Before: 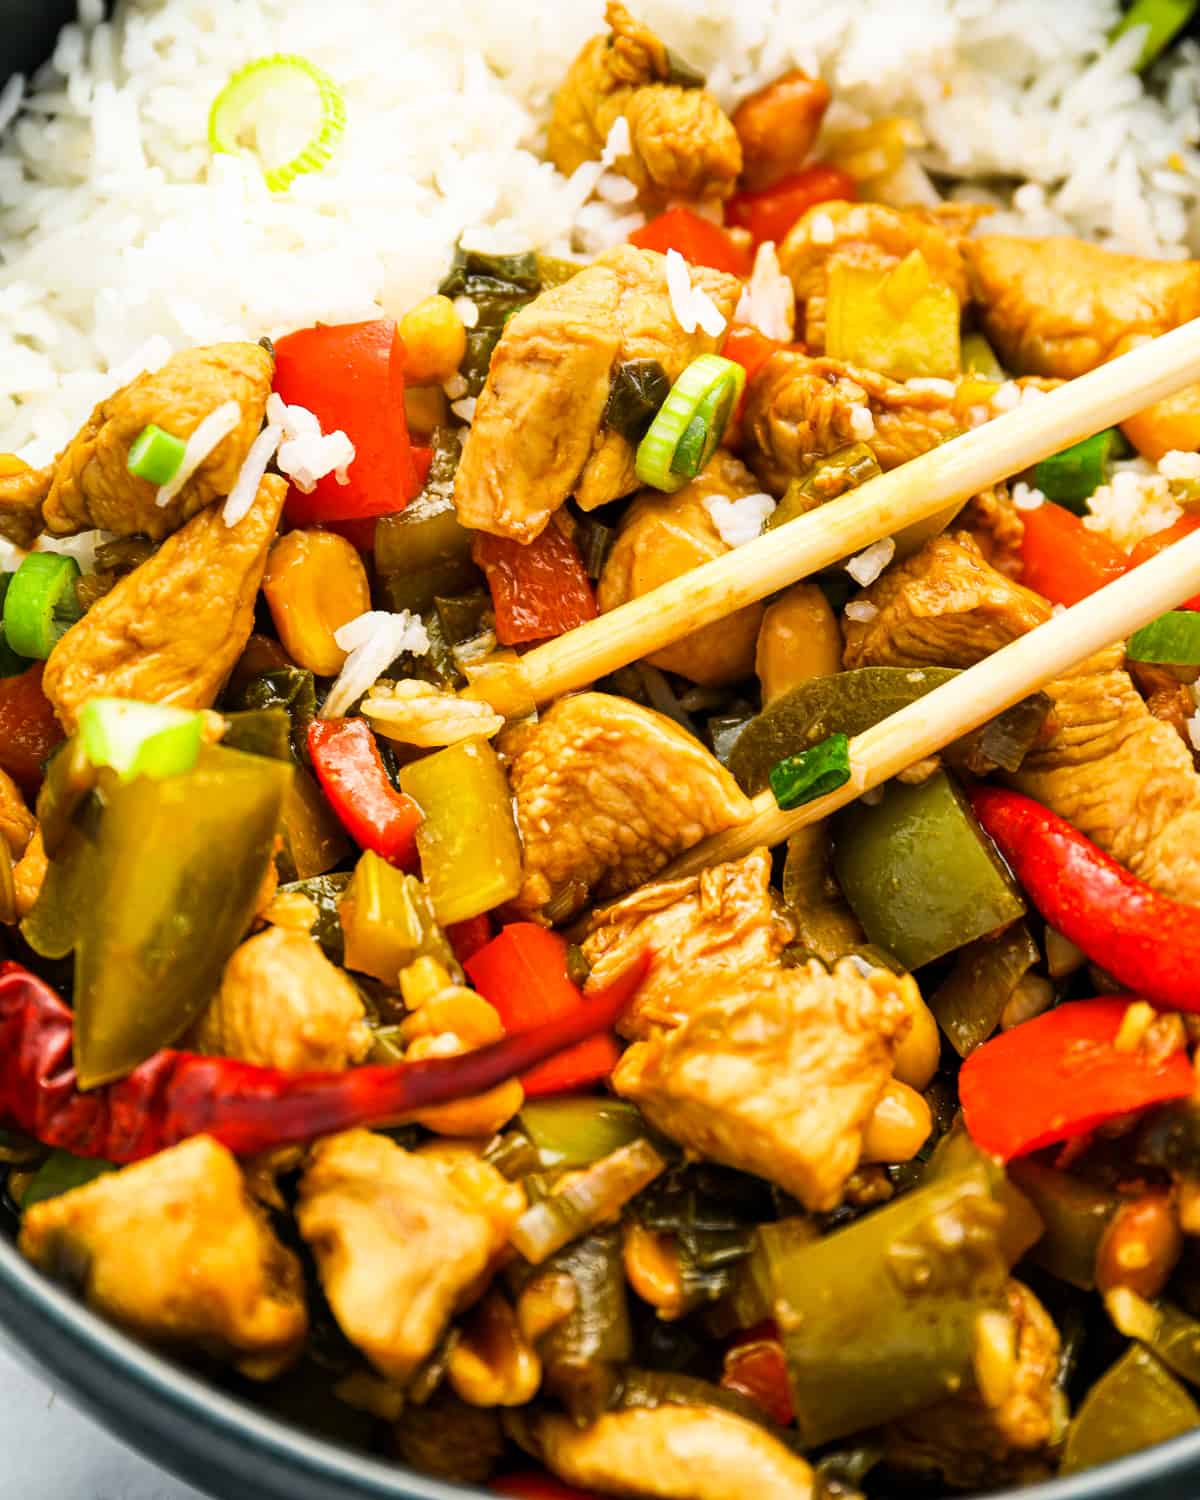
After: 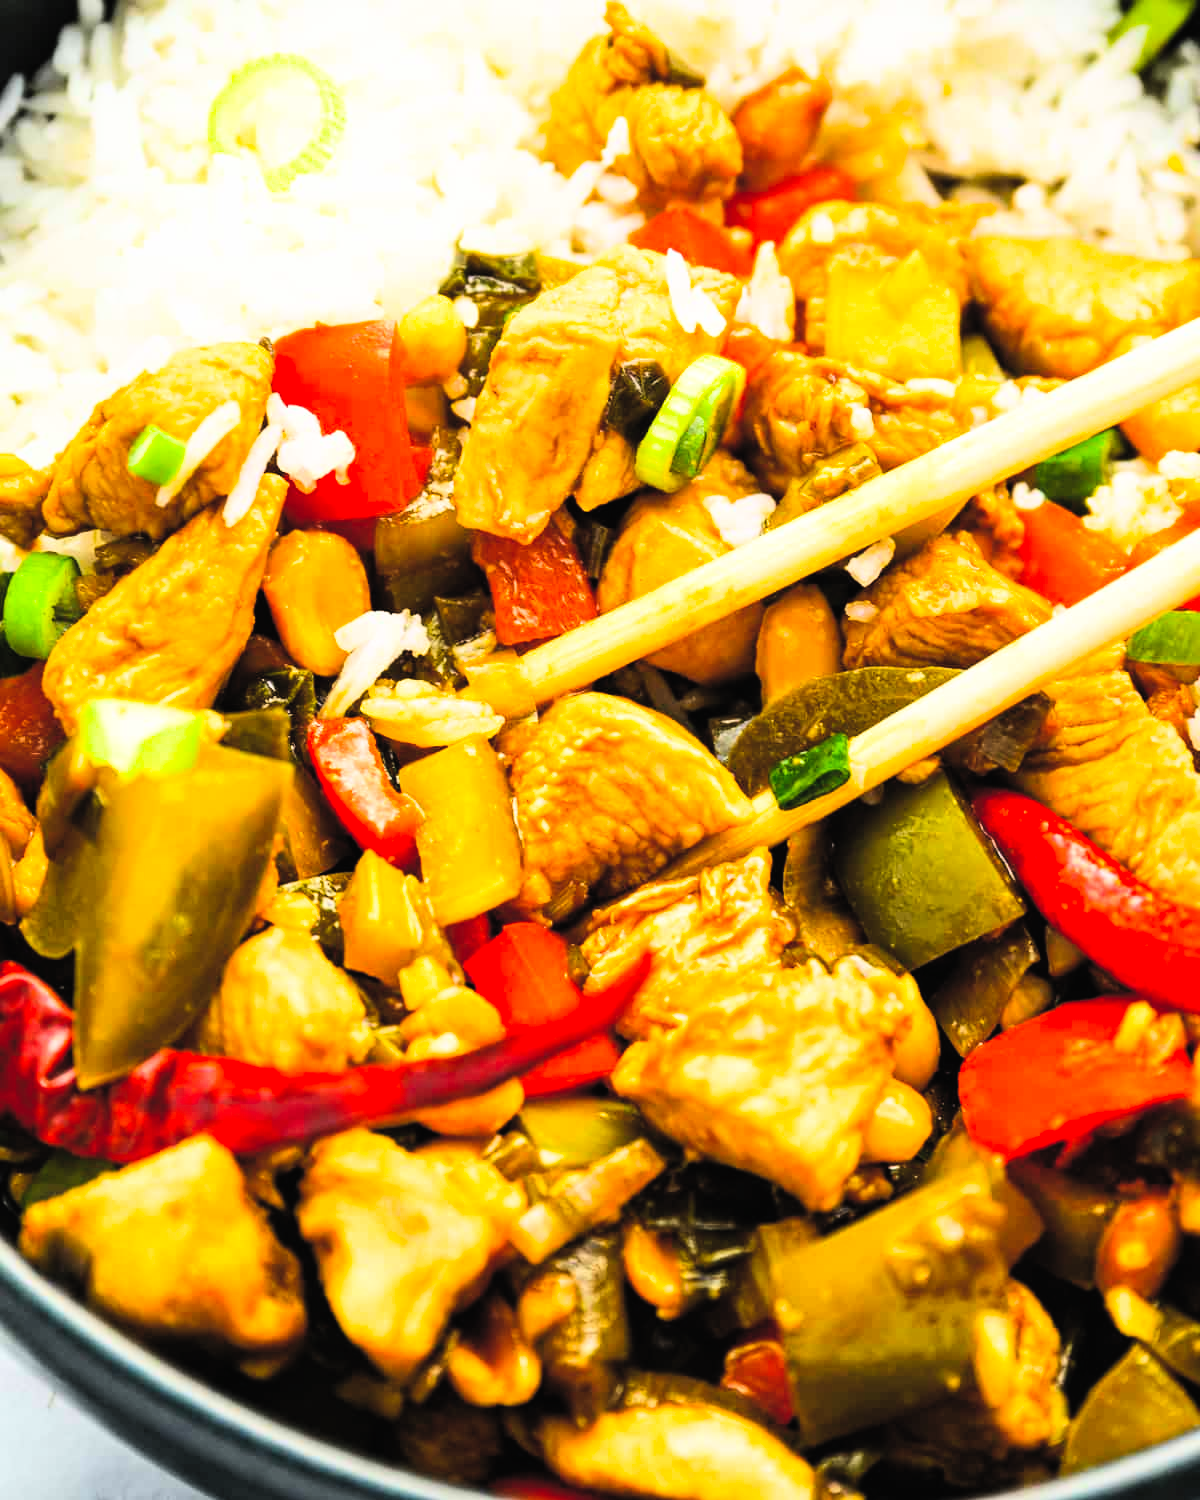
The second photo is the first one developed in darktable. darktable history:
color balance rgb: global offset › luminance 1.495%, perceptual saturation grading › global saturation 19.661%
contrast brightness saturation: contrast 0.202, brightness 0.165, saturation 0.223
filmic rgb: black relative exposure -6.24 EV, white relative exposure 2.79 EV, target black luminance 0%, hardness 4.55, latitude 67.73%, contrast 1.284, shadows ↔ highlights balance -3.27%, add noise in highlights 0, color science v3 (2019), use custom middle-gray values true, contrast in highlights soft
